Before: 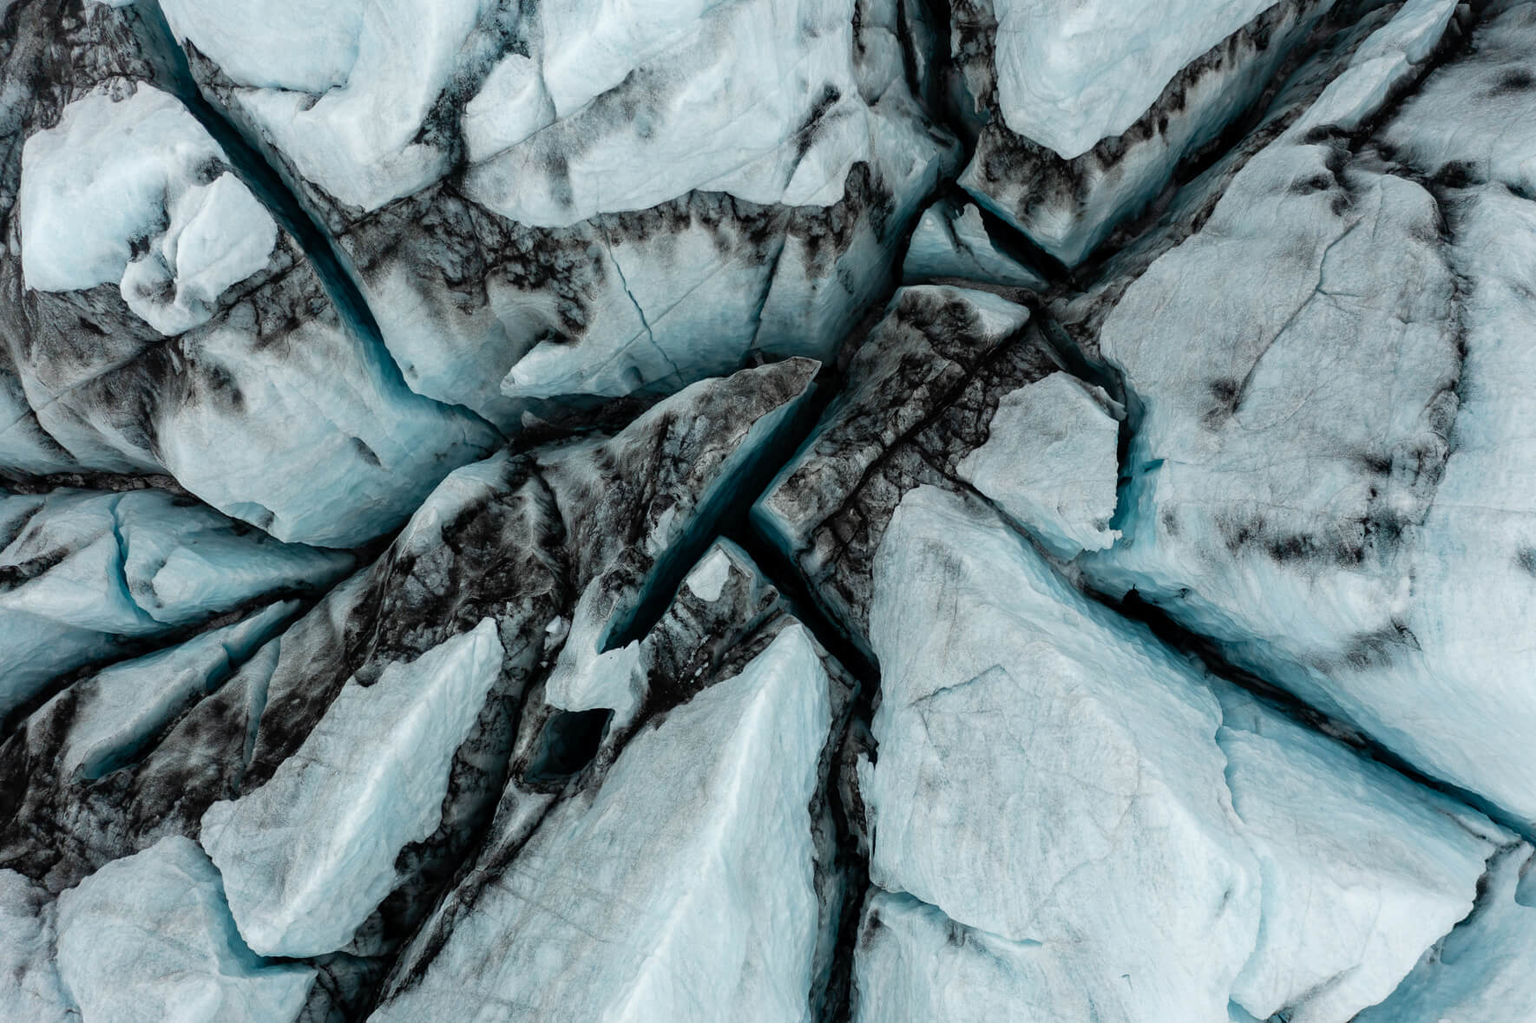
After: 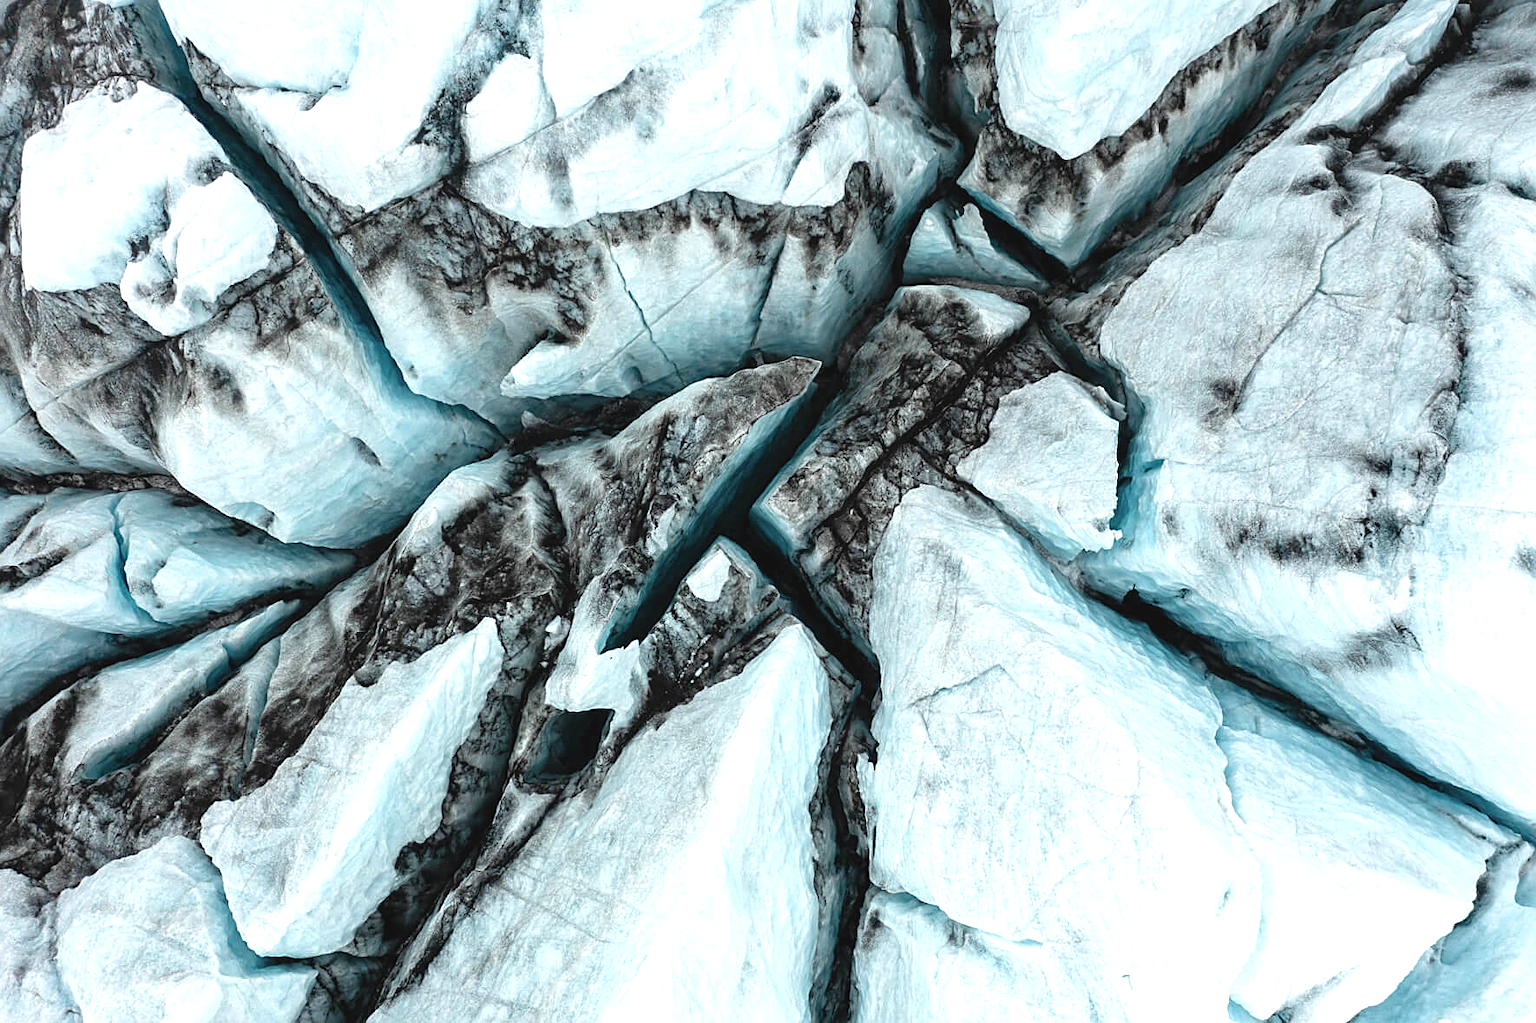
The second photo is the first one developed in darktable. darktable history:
local contrast: mode bilateral grid, contrast 10, coarseness 25, detail 115%, midtone range 0.2
exposure: black level correction 0, exposure 1.1 EV, compensate exposure bias true, compensate highlight preservation false
sharpen: on, module defaults
contrast brightness saturation: contrast -0.1, saturation -0.1
